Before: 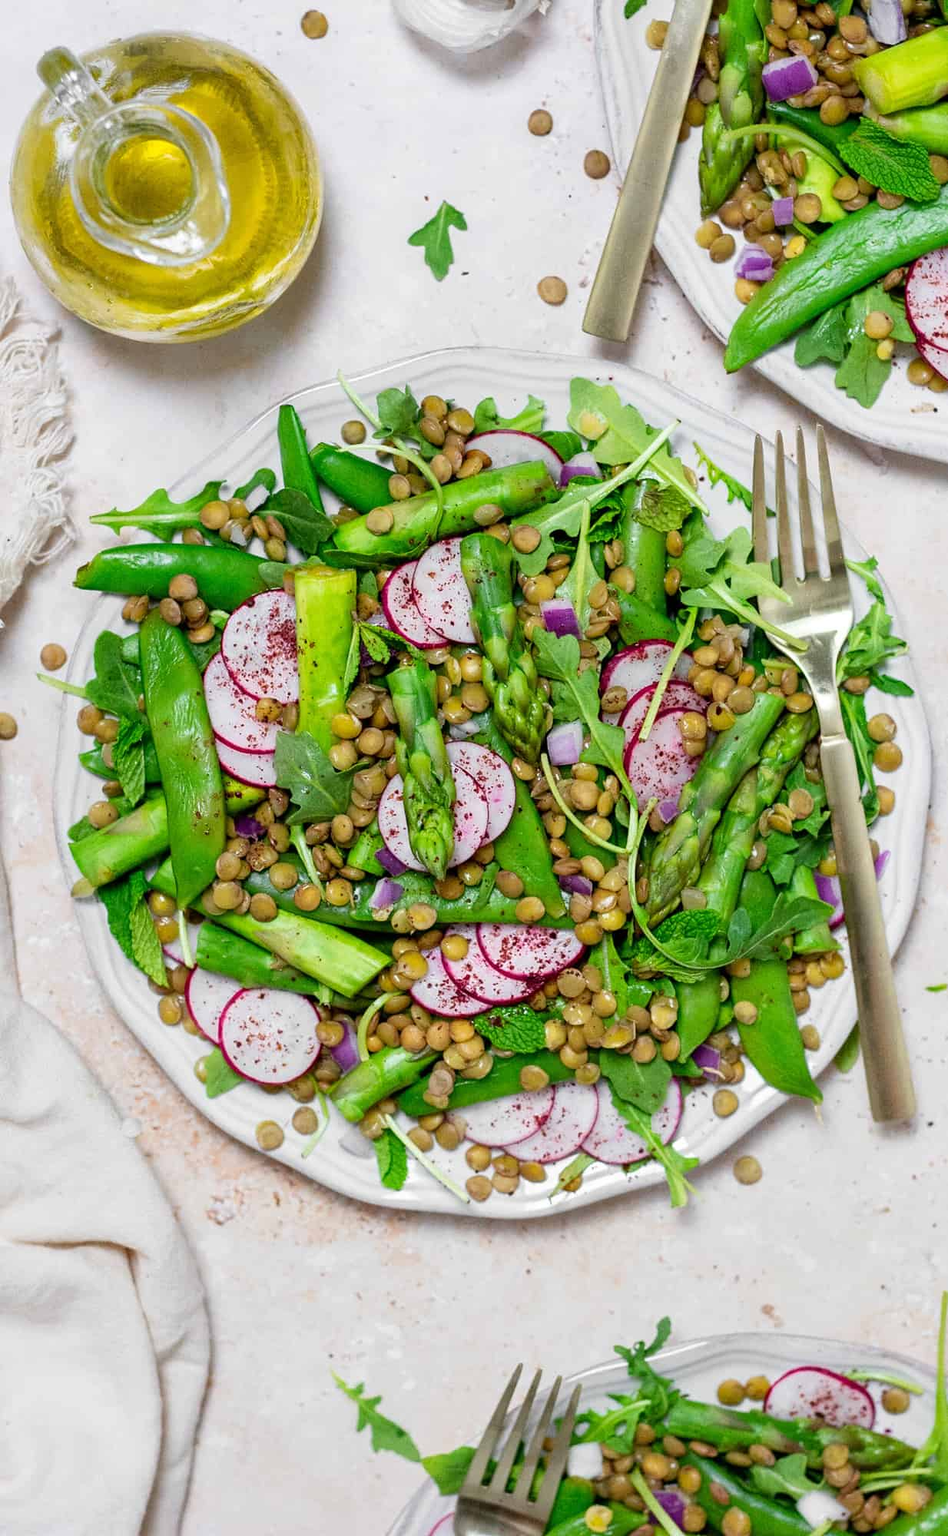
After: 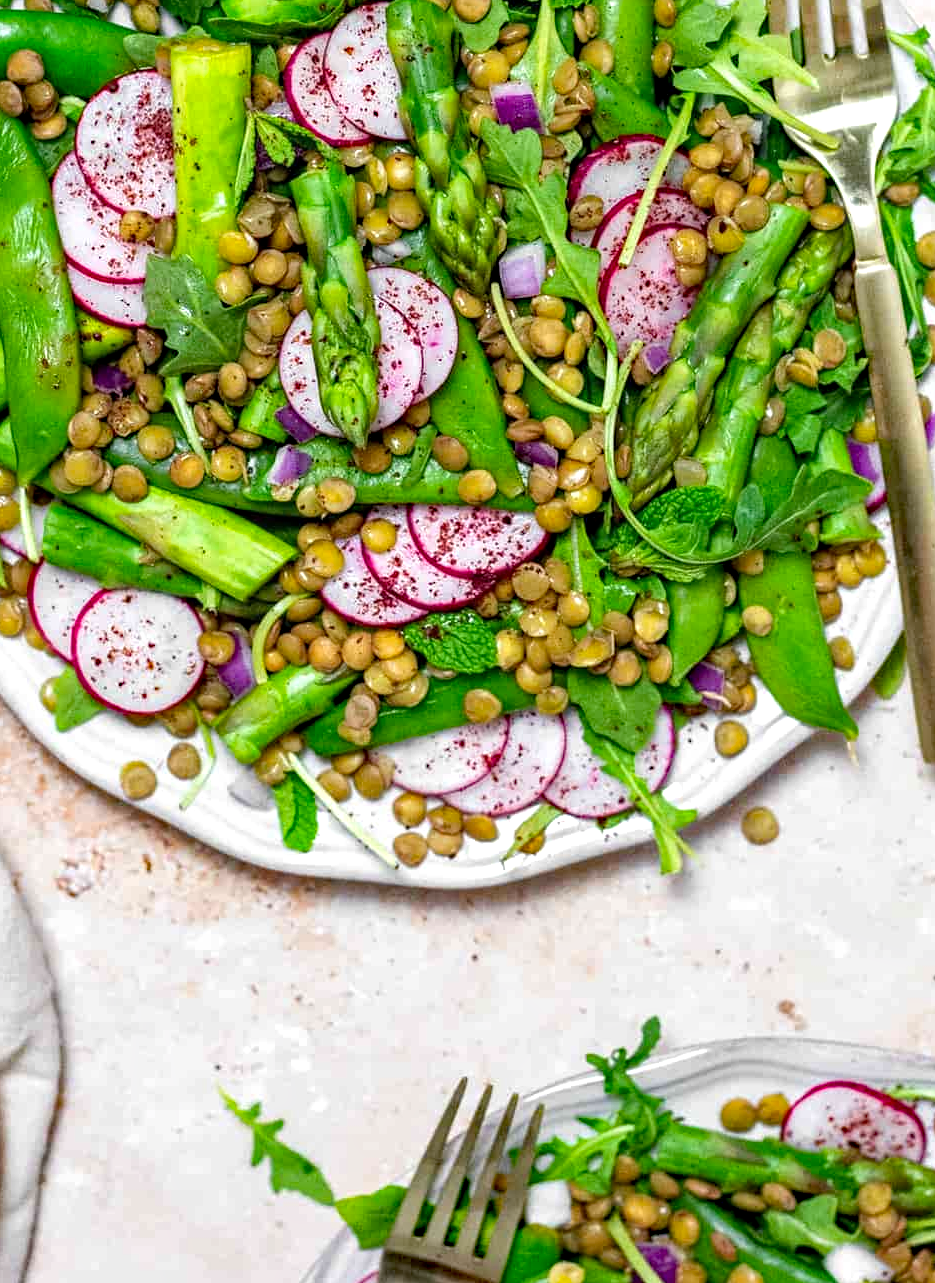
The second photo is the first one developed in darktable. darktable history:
local contrast: on, module defaults
haze removal: strength 0.488, distance 0.433, compatibility mode true
exposure: exposure 0.296 EV, compensate exposure bias true, compensate highlight preservation false
crop and rotate: left 17.294%, top 34.947%, right 6.916%, bottom 0.857%
